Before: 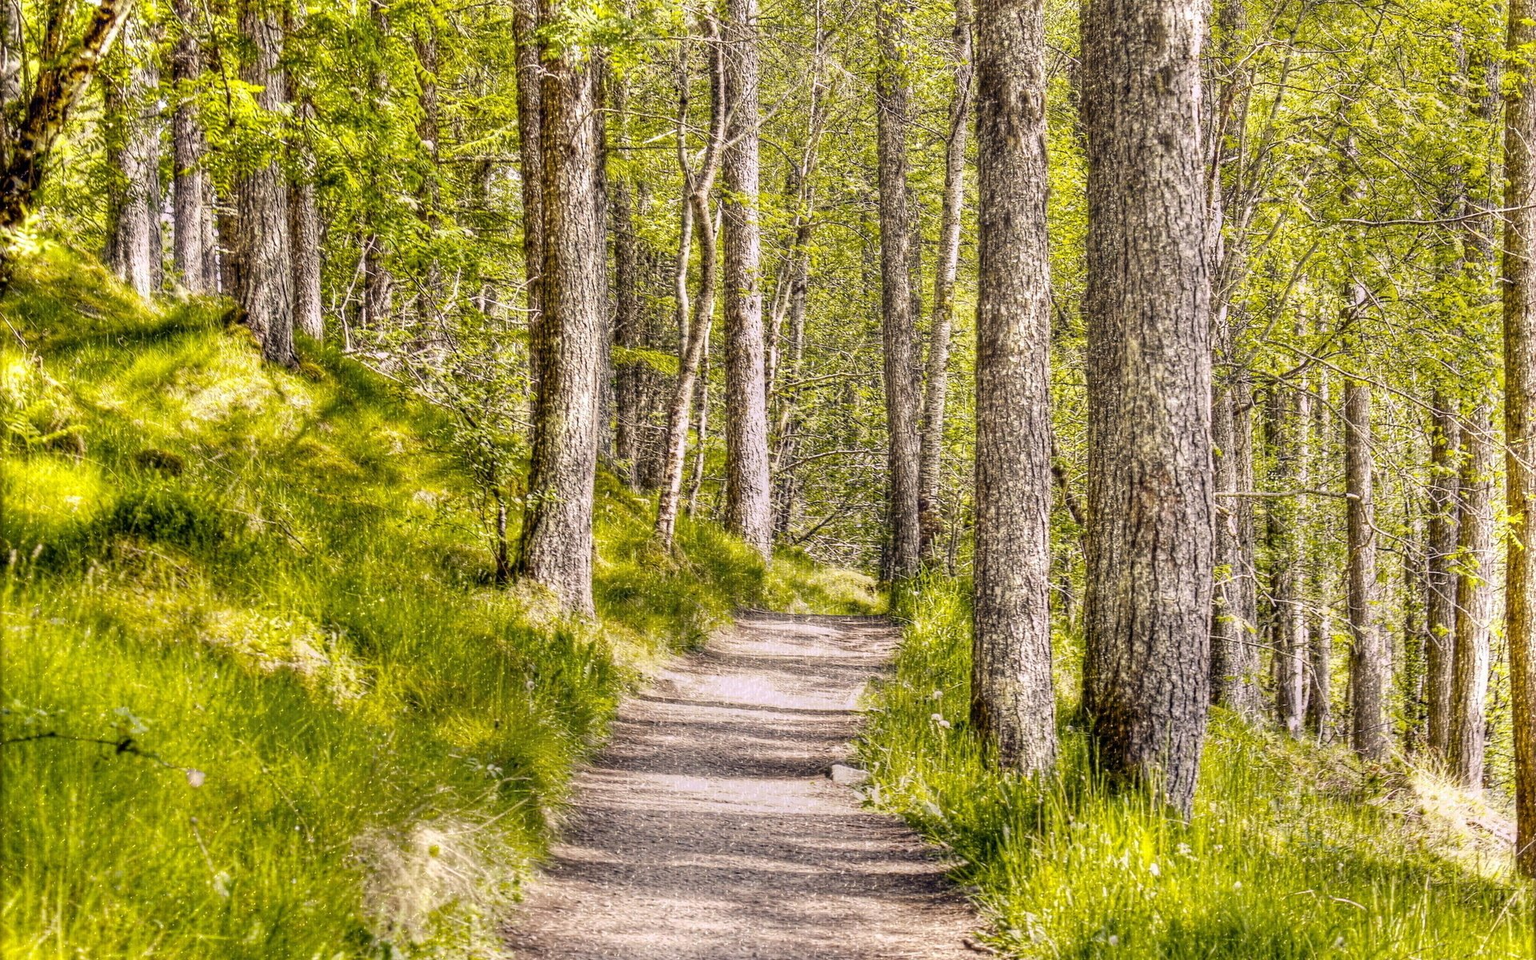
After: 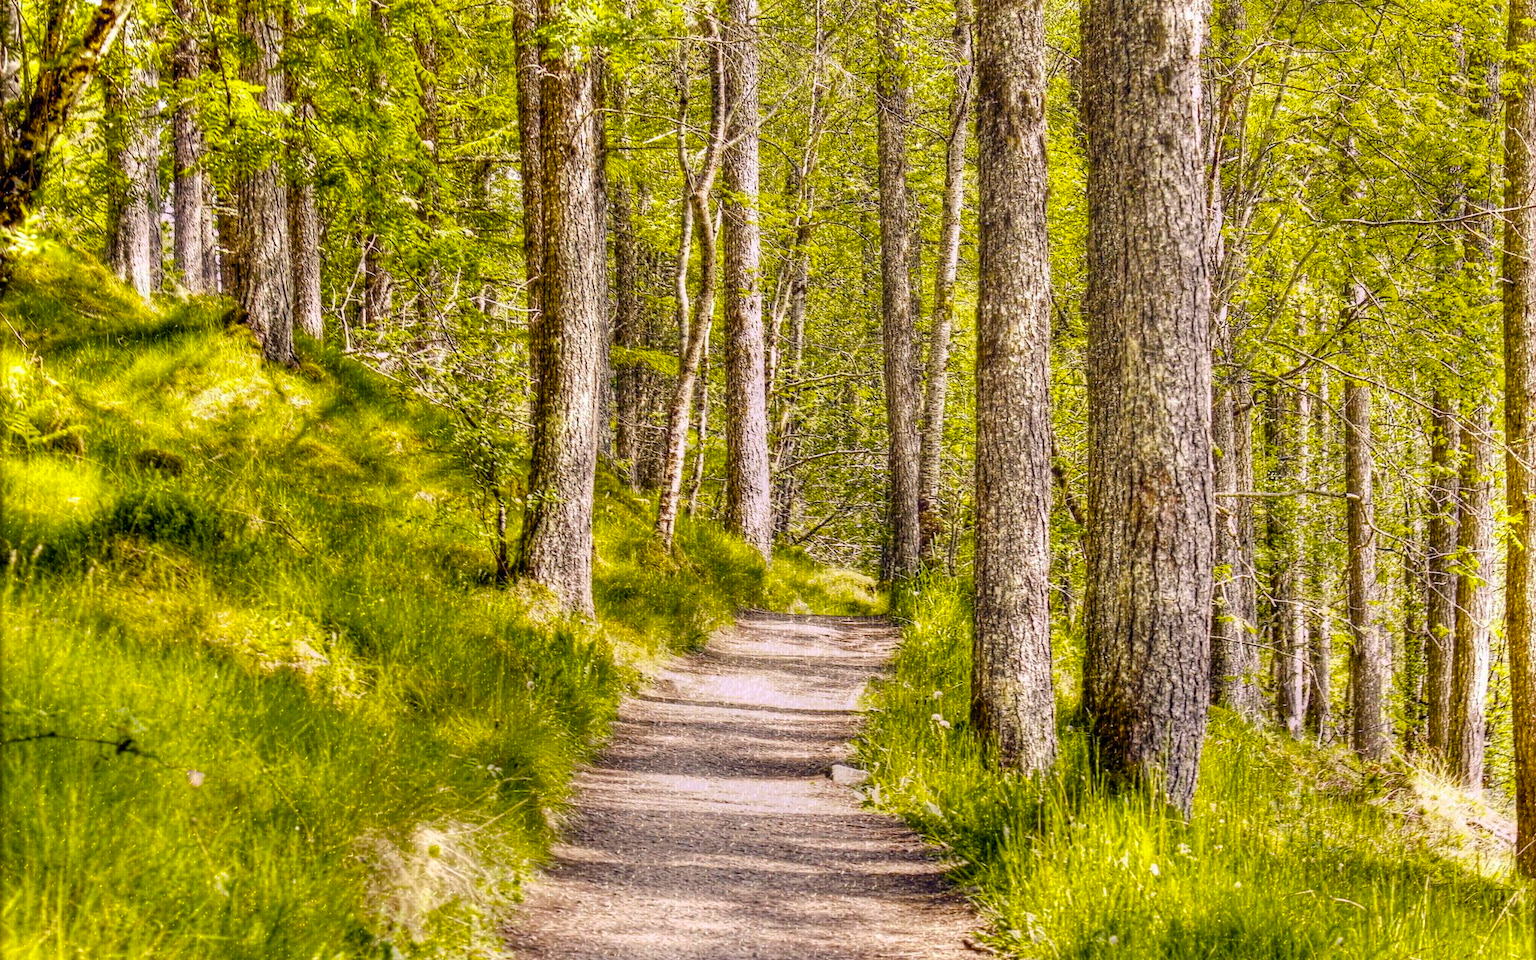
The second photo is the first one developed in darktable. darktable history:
color balance rgb: perceptual saturation grading › global saturation 20%, perceptual saturation grading › highlights 2.031%, perceptual saturation grading › shadows 49.837%, global vibrance 15.029%
